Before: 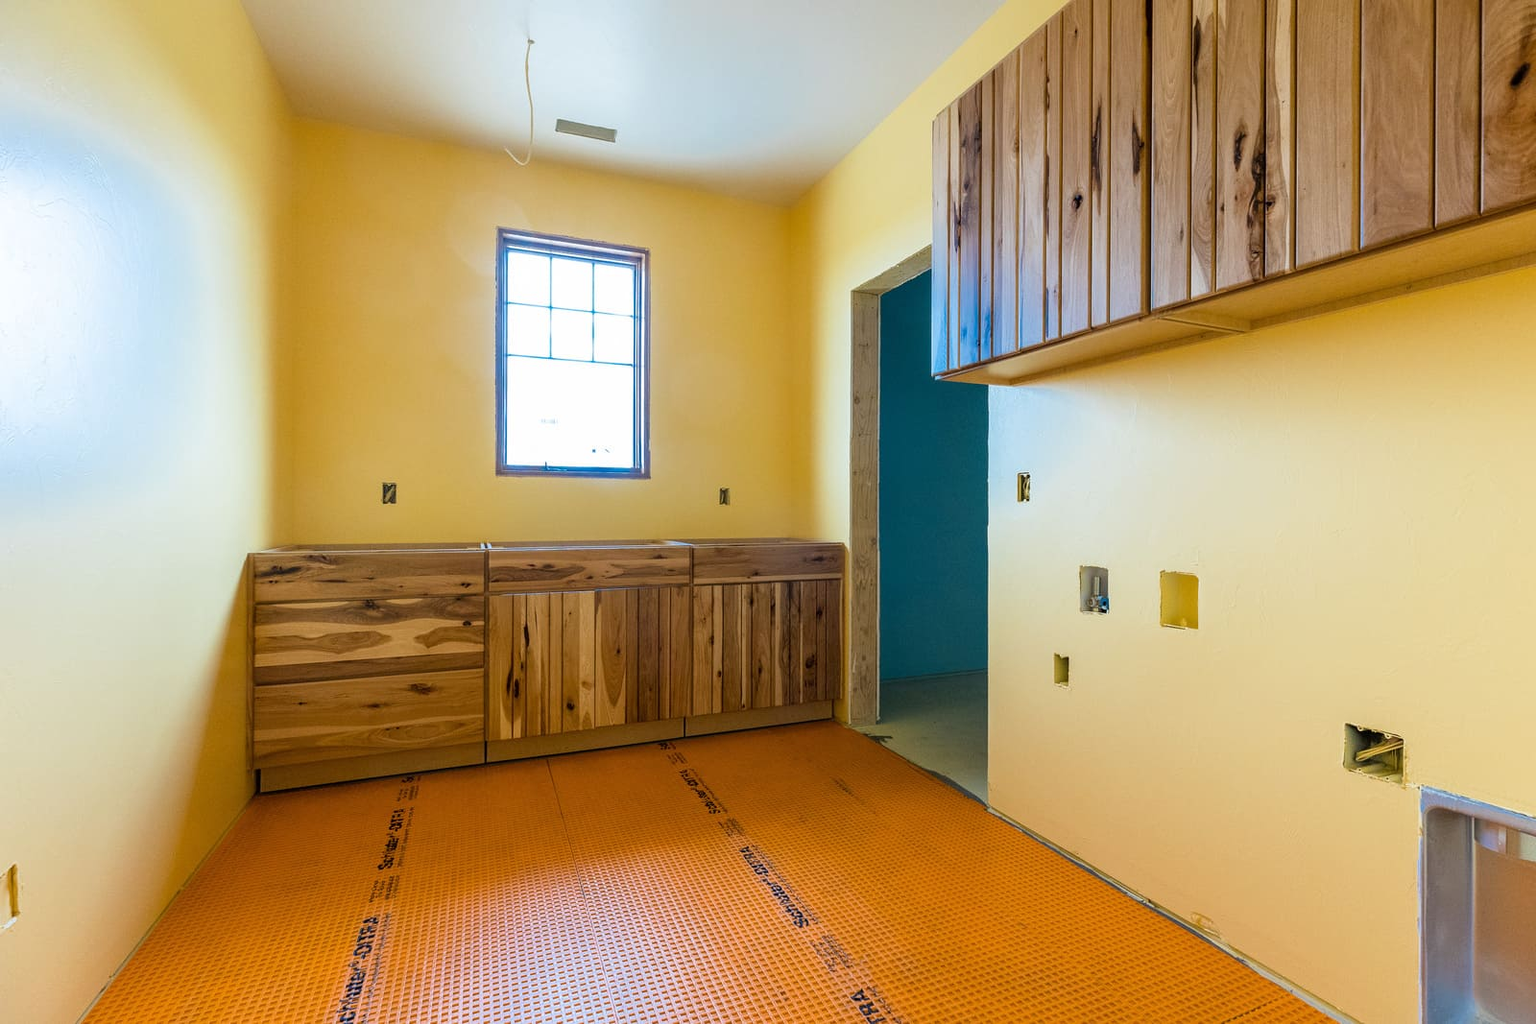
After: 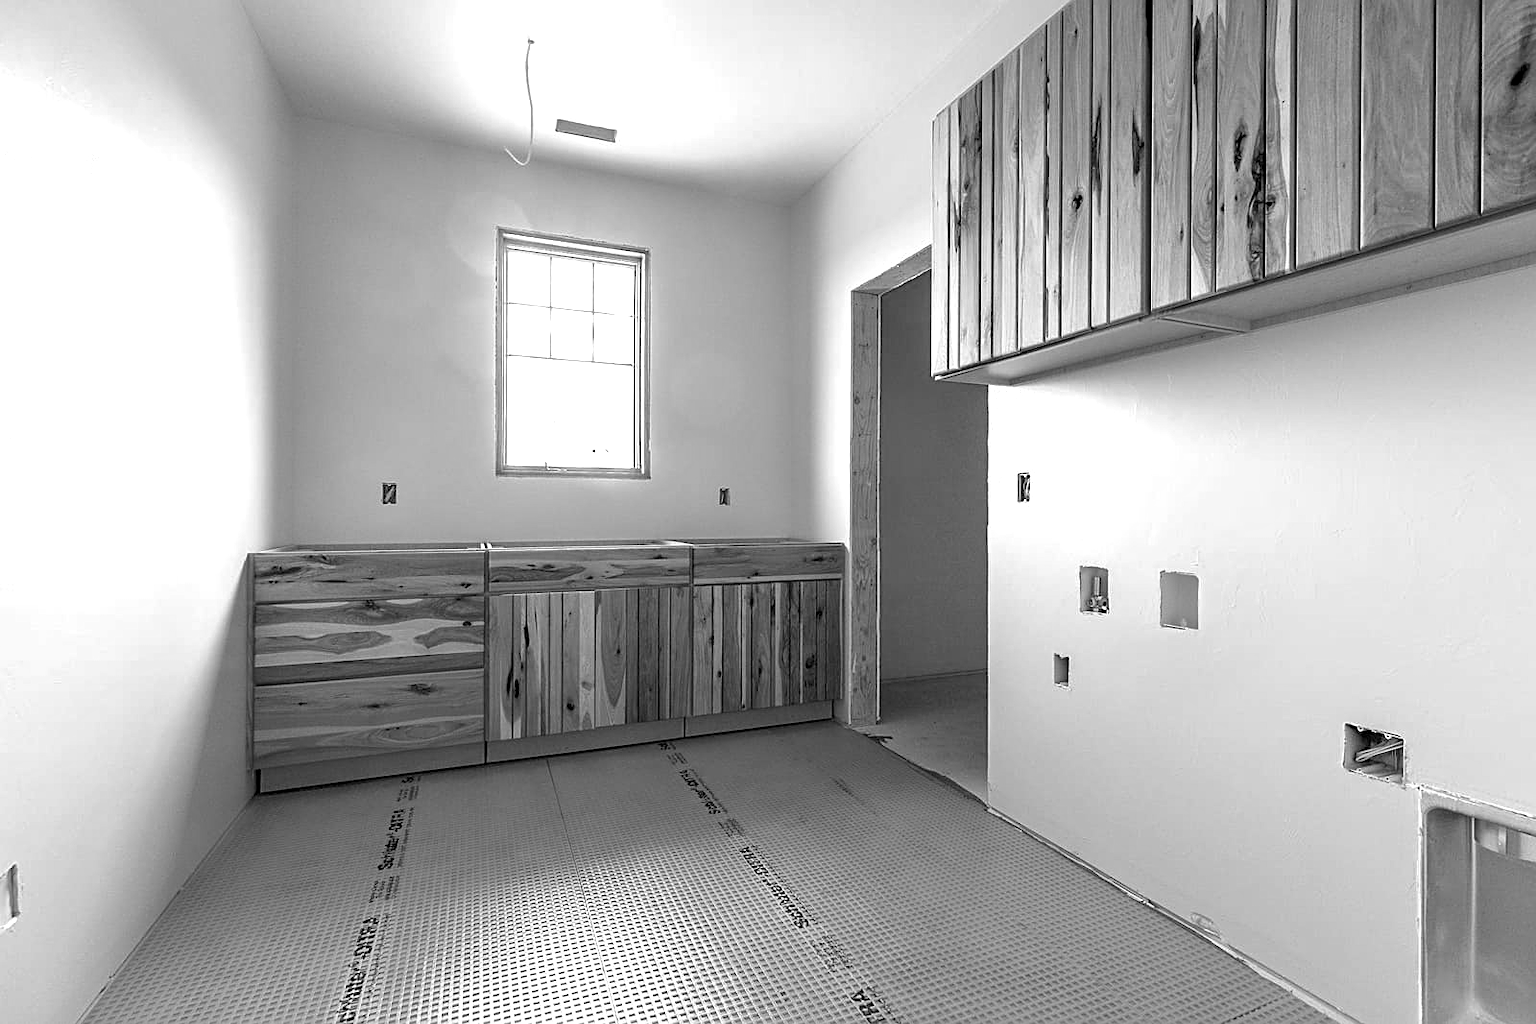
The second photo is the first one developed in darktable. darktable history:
haze removal: compatibility mode true, adaptive false
exposure: black level correction 0, exposure 0.702 EV, compensate highlight preservation false
color calibration: output gray [0.246, 0.254, 0.501, 0], illuminant same as pipeline (D50), adaptation none (bypass), x 0.333, y 0.333, temperature 5017.18 K
sharpen: amount 0.495
shadows and highlights: shadows 24.91, highlights -23.86
